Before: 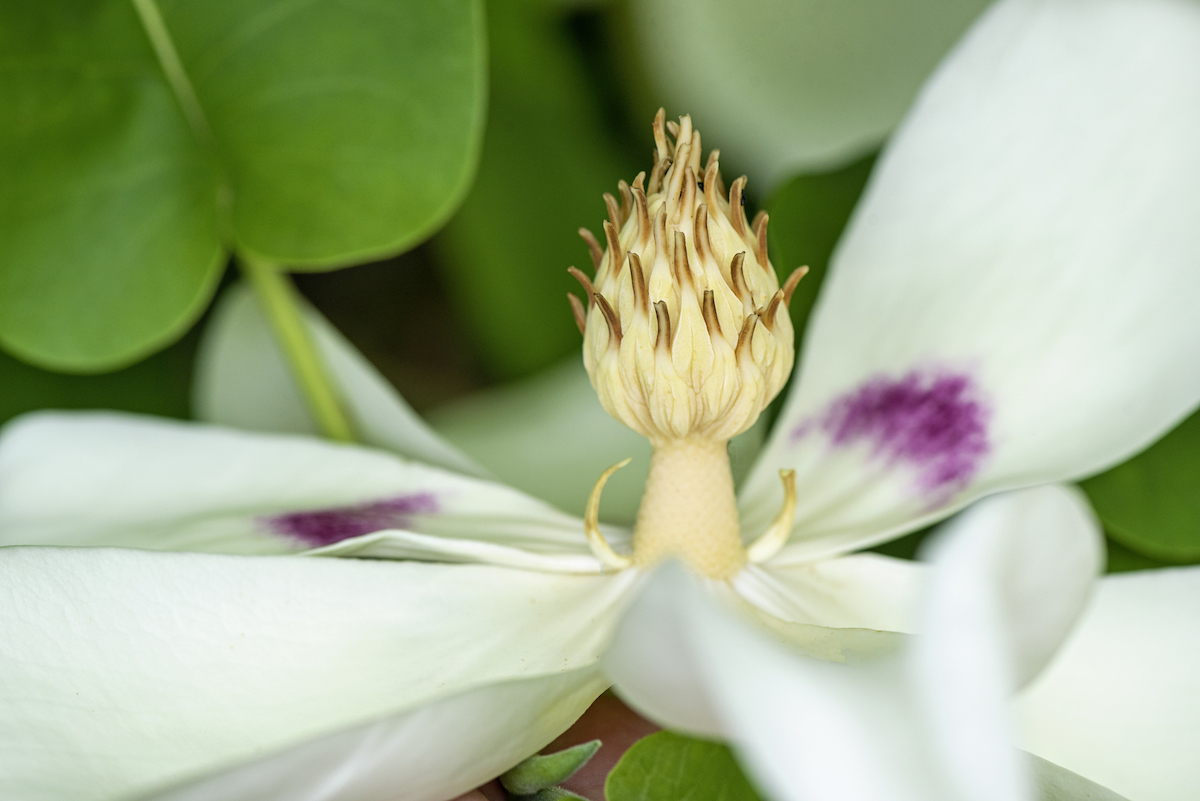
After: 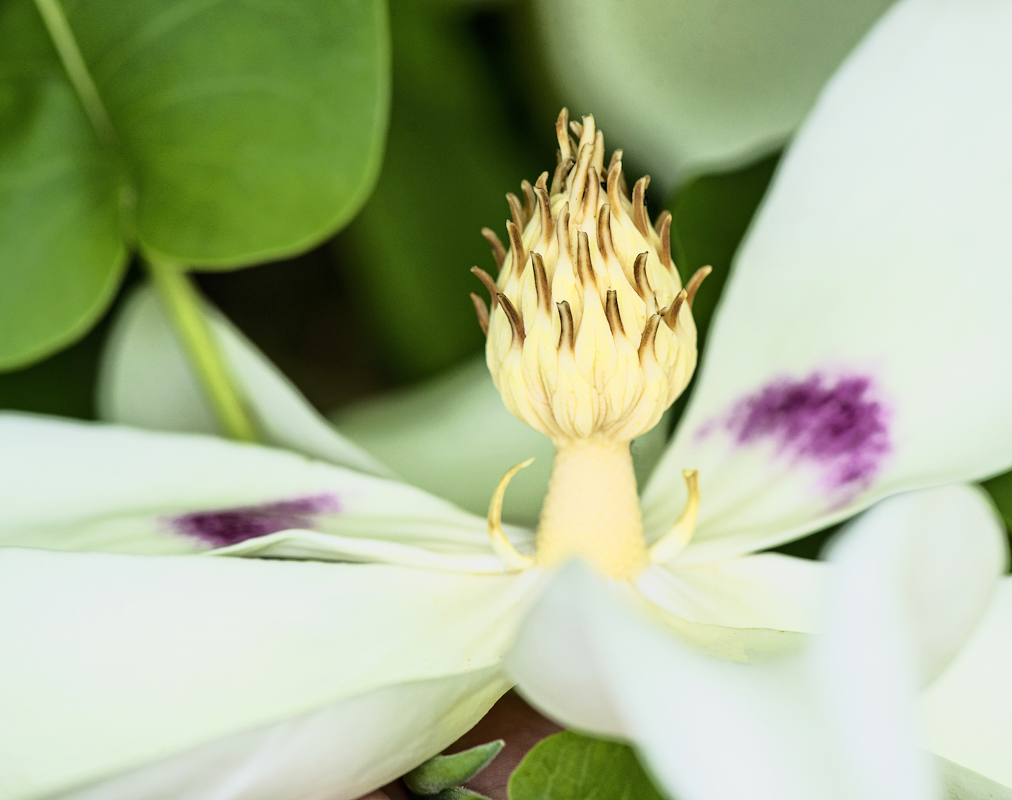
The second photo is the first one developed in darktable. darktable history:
crop: left 8.09%, right 7.498%
tone curve: curves: ch0 [(0, 0) (0.081, 0.044) (0.192, 0.125) (0.283, 0.238) (0.416, 0.449) (0.495, 0.524) (0.661, 0.756) (0.788, 0.87) (1, 0.951)]; ch1 [(0, 0) (0.161, 0.092) (0.35, 0.33) (0.392, 0.392) (0.427, 0.426) (0.479, 0.472) (0.505, 0.497) (0.521, 0.524) (0.567, 0.56) (0.583, 0.592) (0.625, 0.627) (0.678, 0.733) (1, 1)]; ch2 [(0, 0) (0.346, 0.362) (0.404, 0.427) (0.502, 0.499) (0.531, 0.523) (0.544, 0.561) (0.58, 0.59) (0.629, 0.642) (0.717, 0.678) (1, 1)]
